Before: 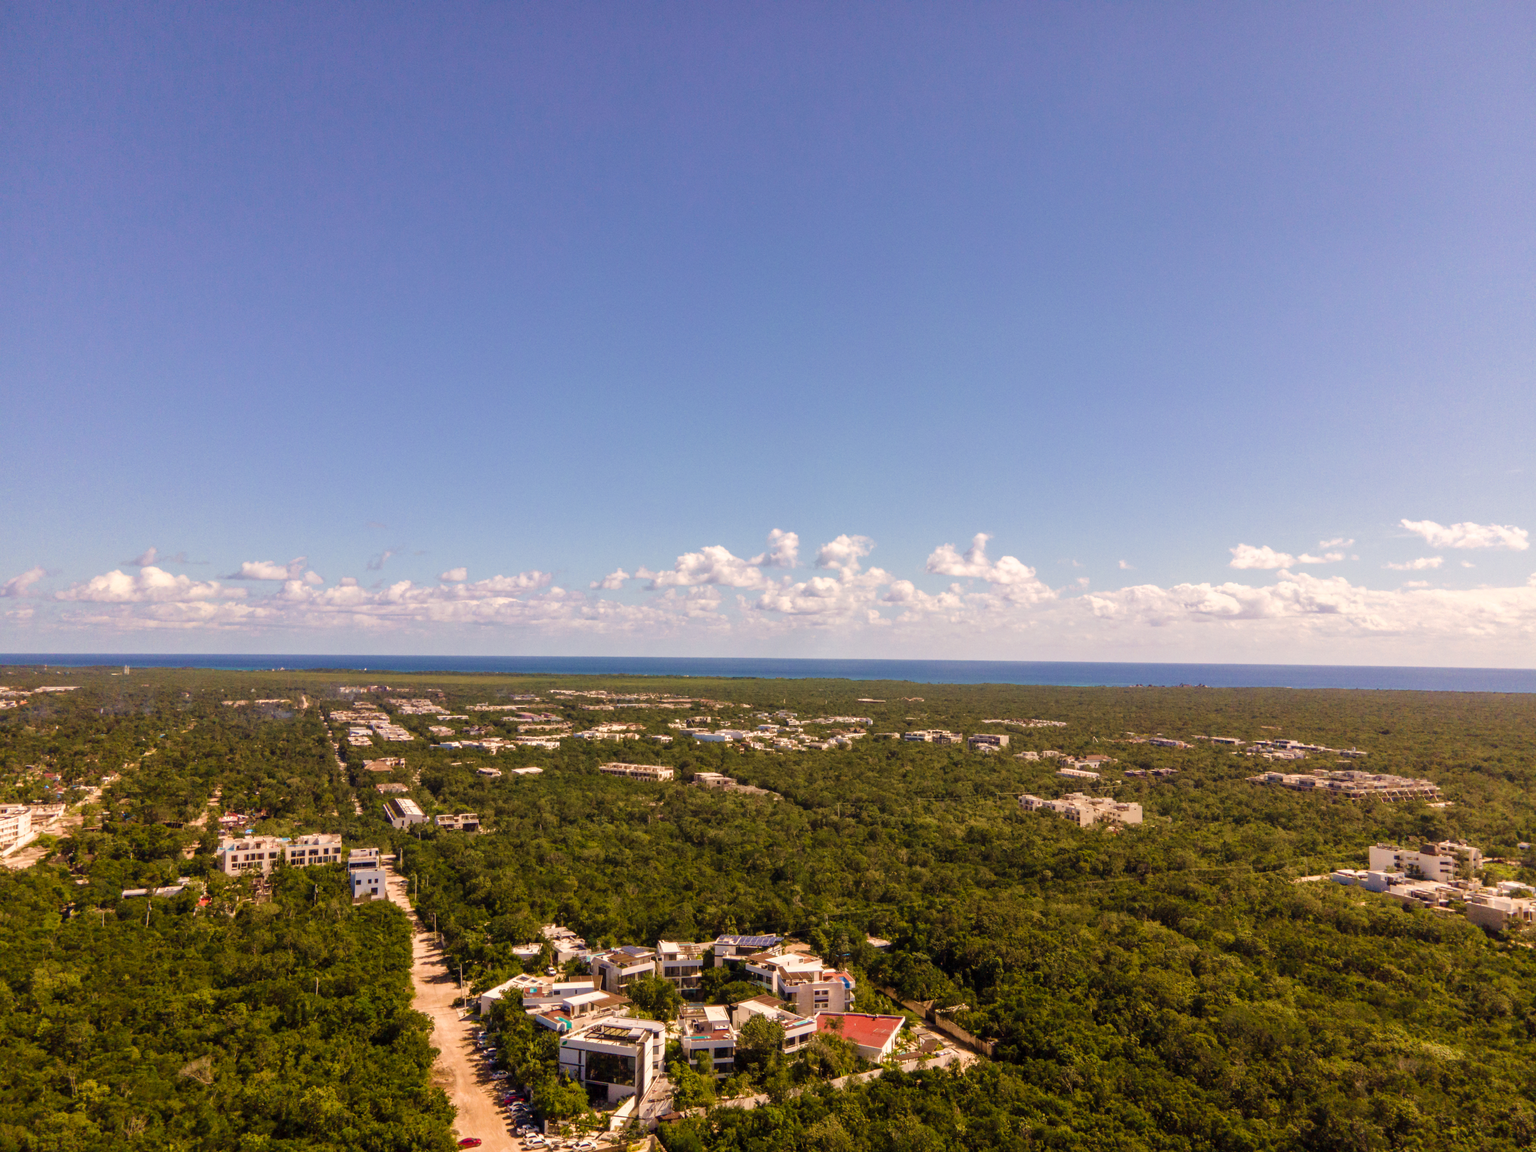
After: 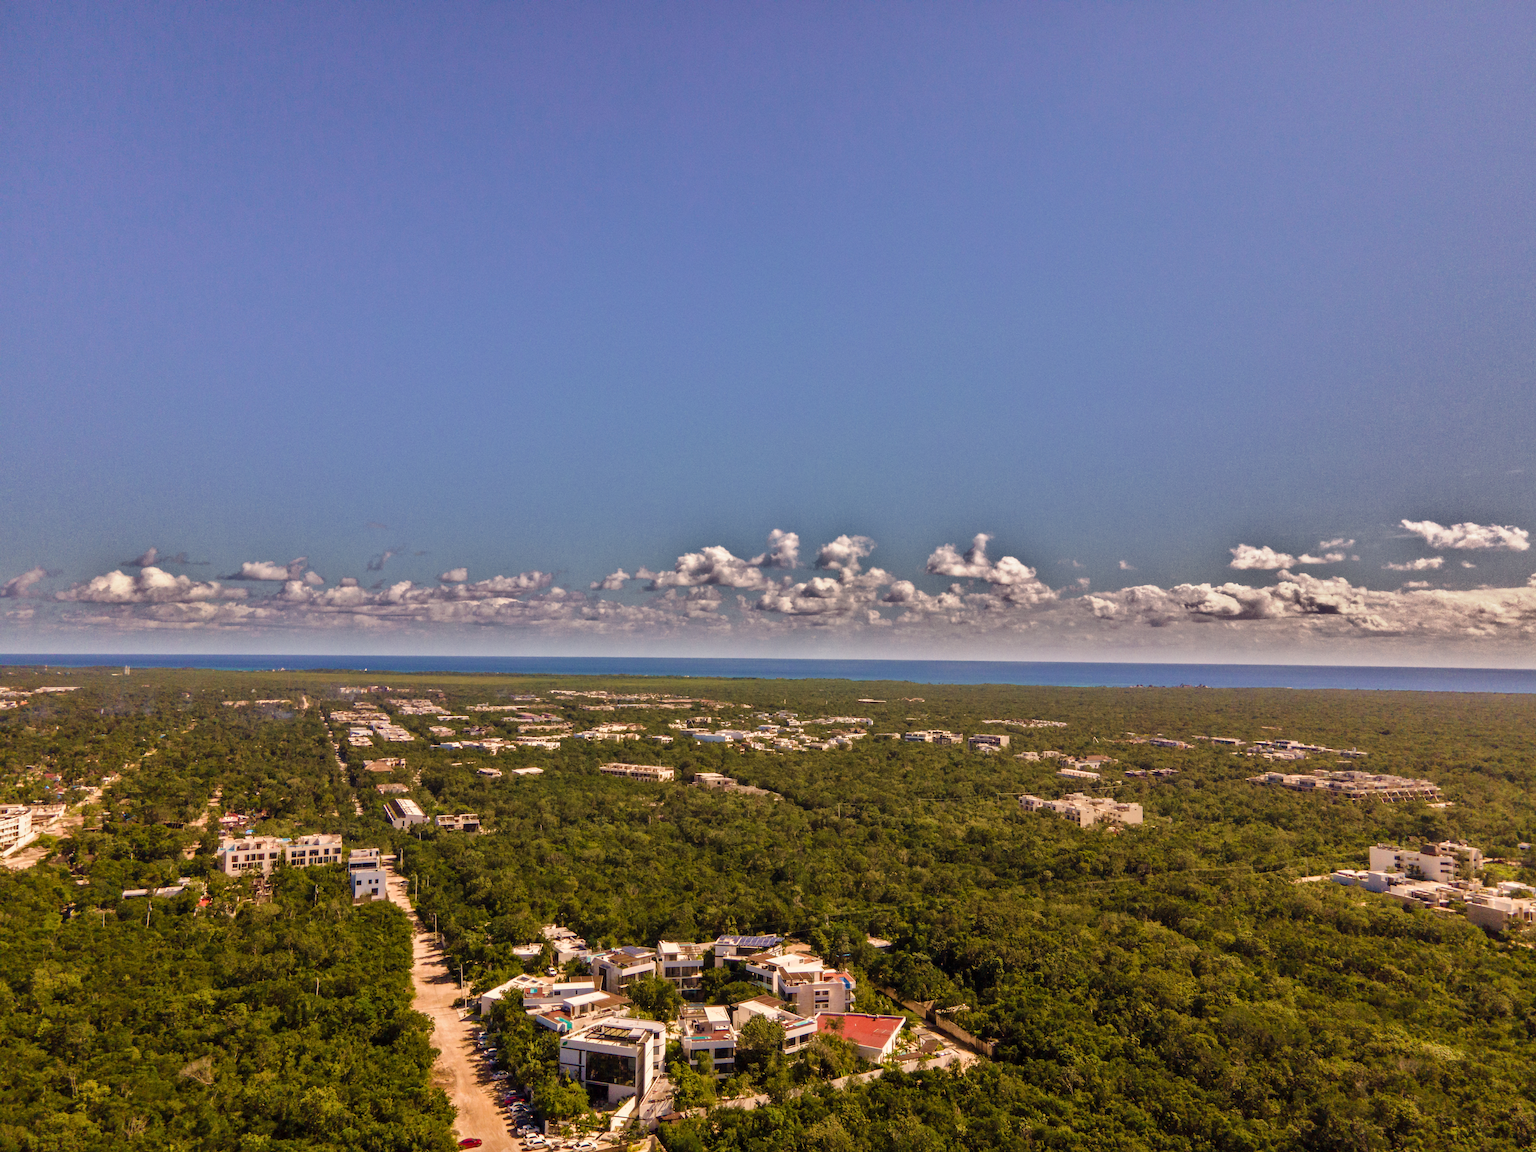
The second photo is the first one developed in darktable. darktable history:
sharpen: on, module defaults
shadows and highlights: shadows 20.91, highlights -82.73, soften with gaussian
